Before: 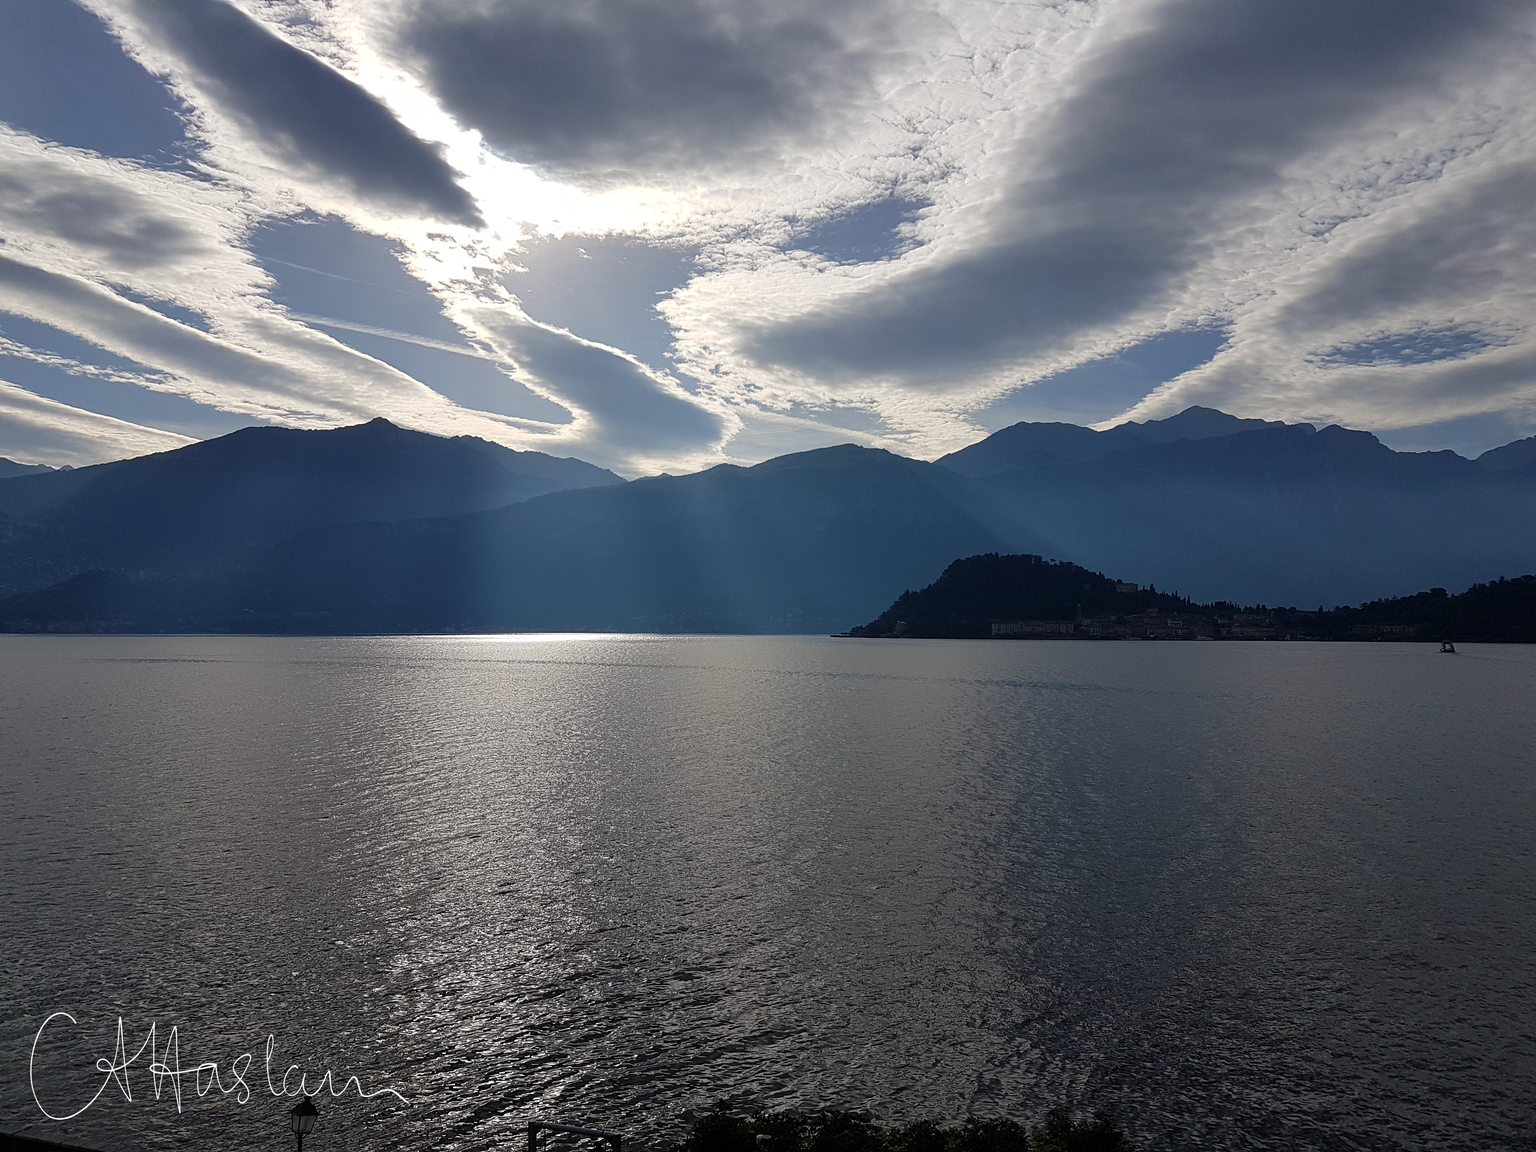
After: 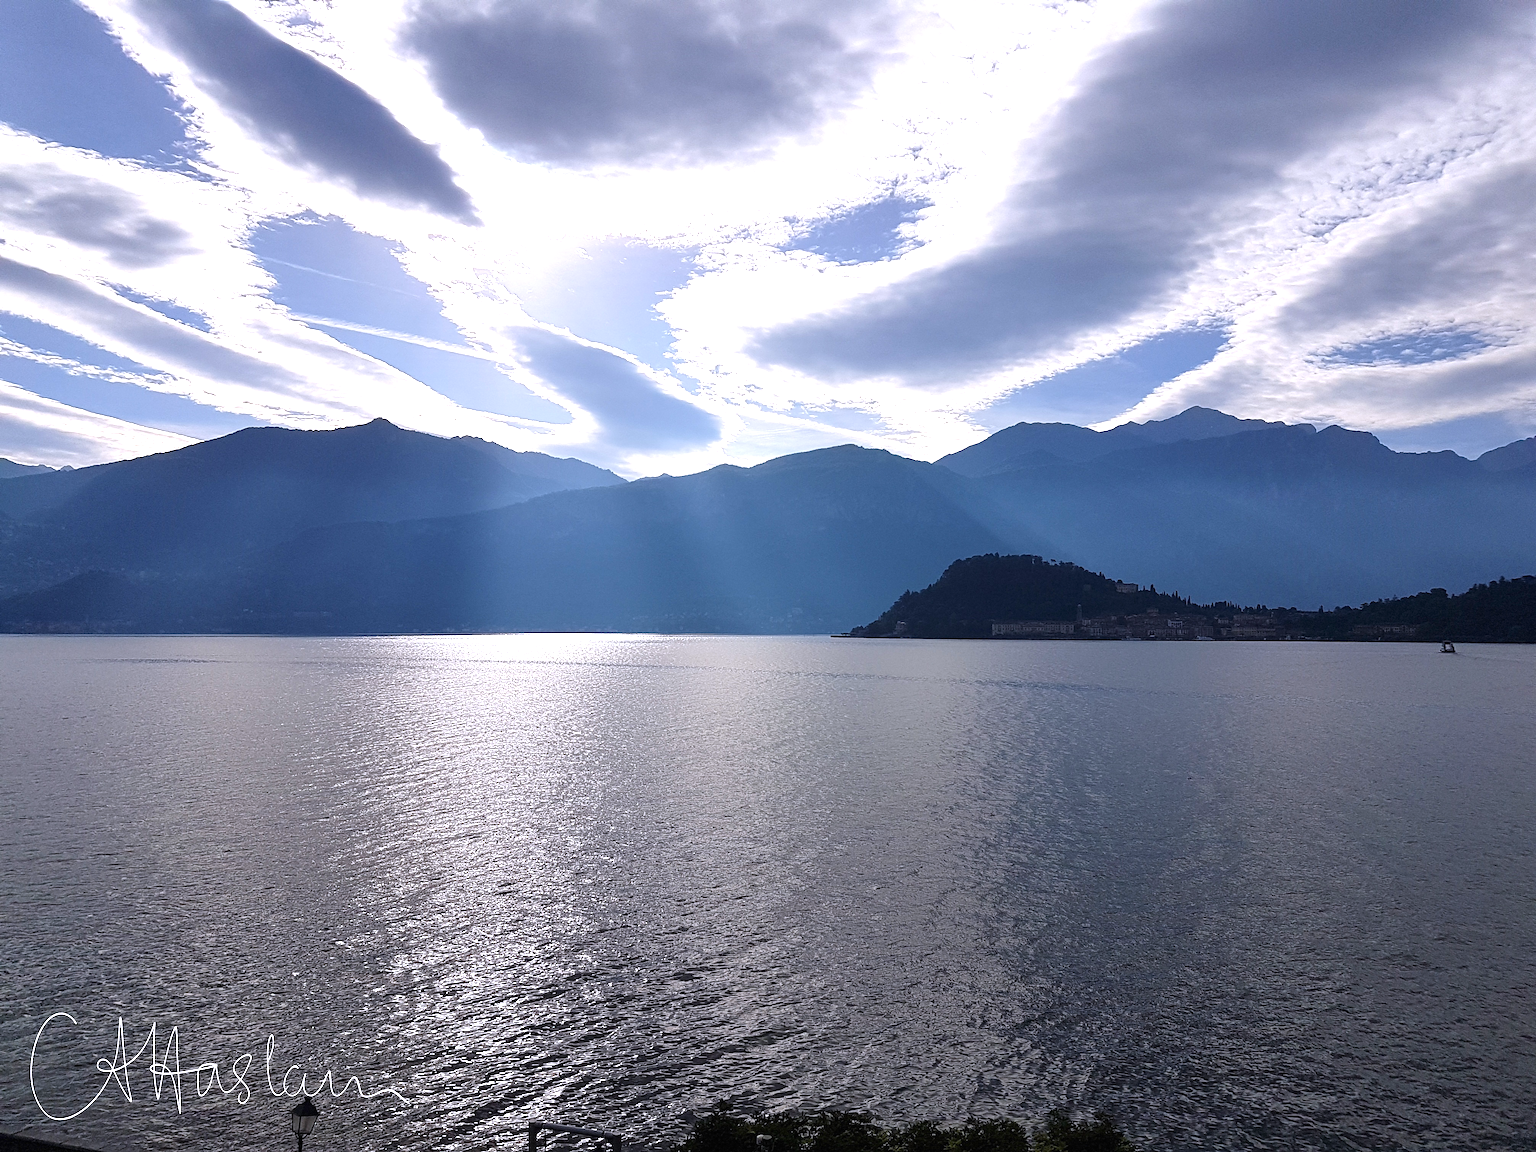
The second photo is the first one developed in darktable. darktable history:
white balance: red 1.004, blue 1.096
exposure: black level correction 0, exposure 1.1 EV, compensate exposure bias true, compensate highlight preservation false
